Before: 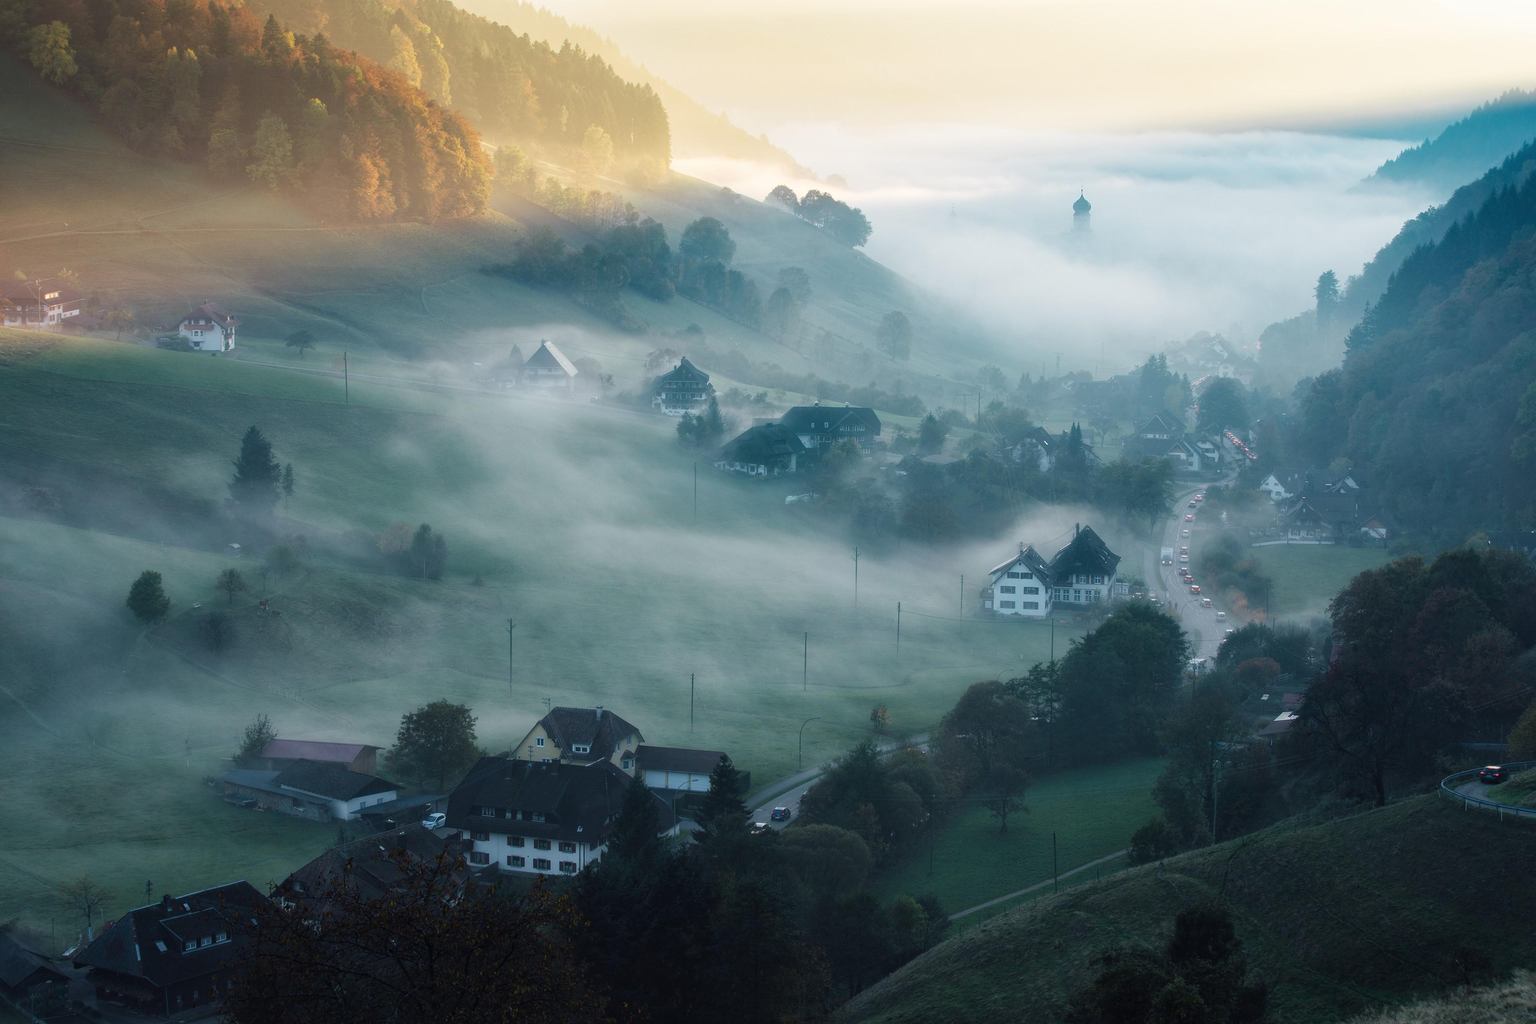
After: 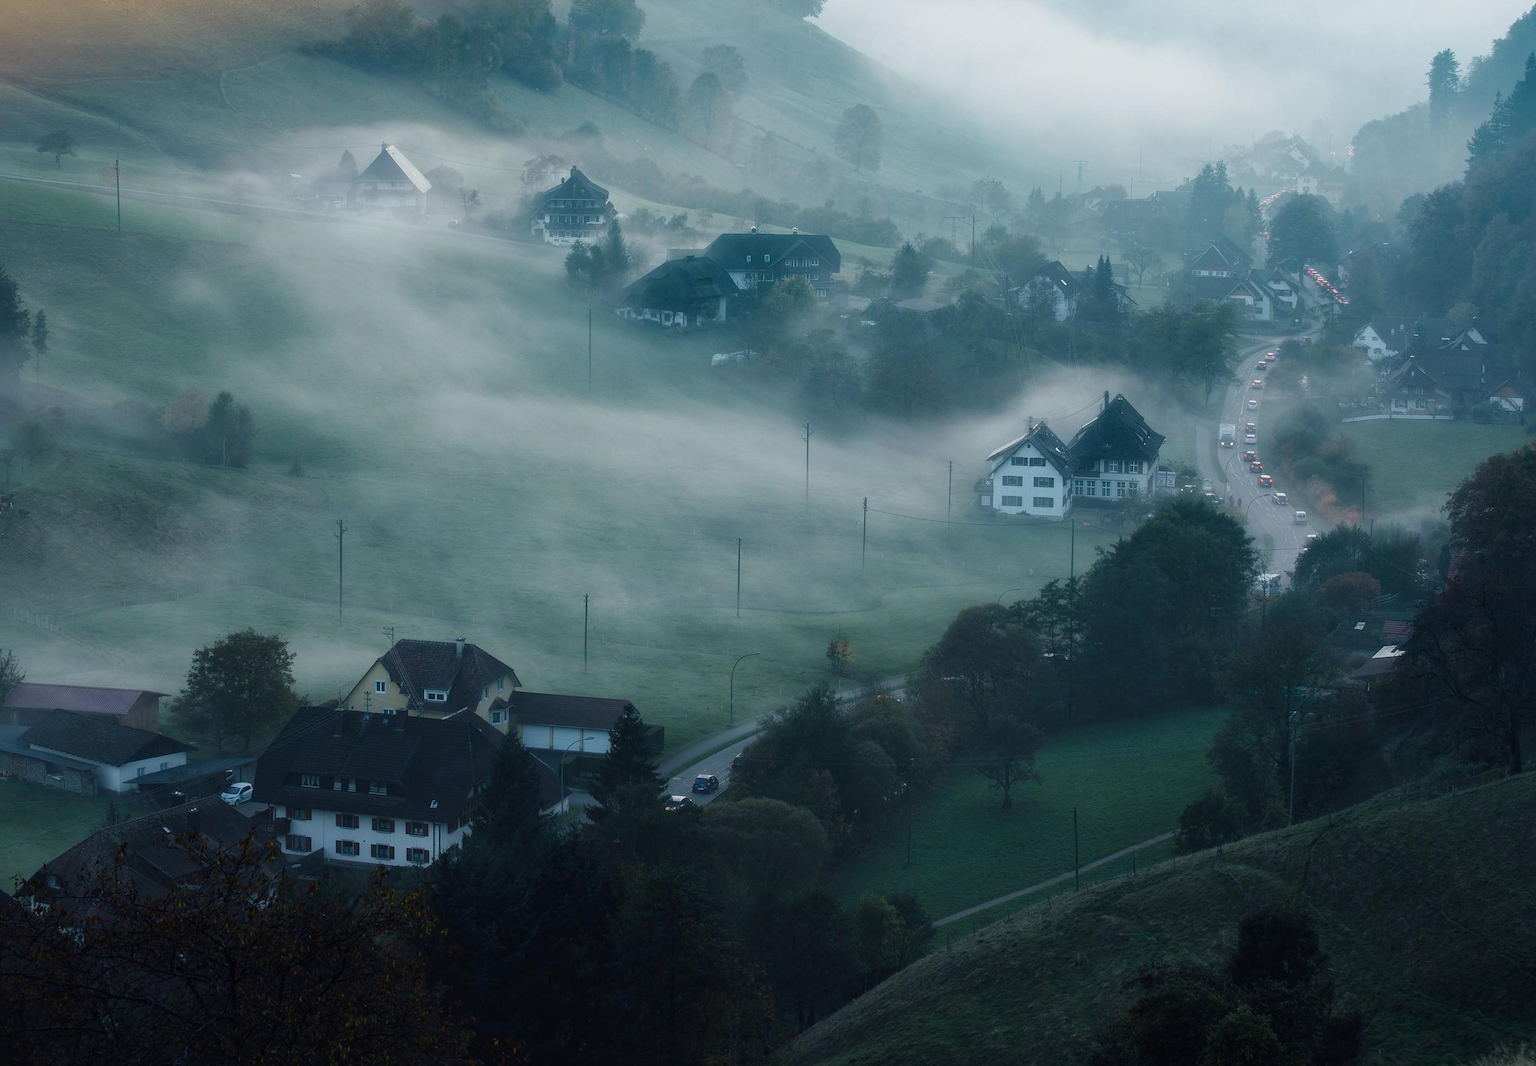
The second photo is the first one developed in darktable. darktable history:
crop: left 16.871%, top 22.857%, right 9.116%
contrast brightness saturation: contrast 0.03, brightness -0.04
